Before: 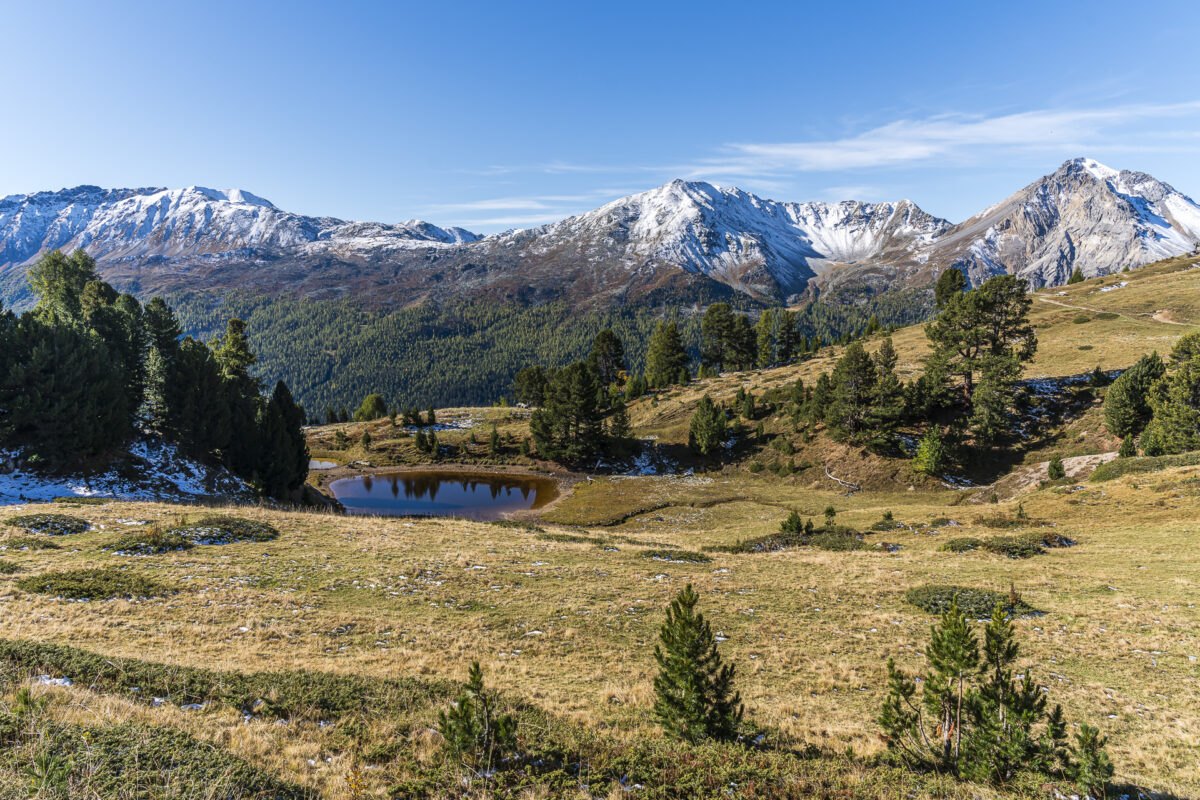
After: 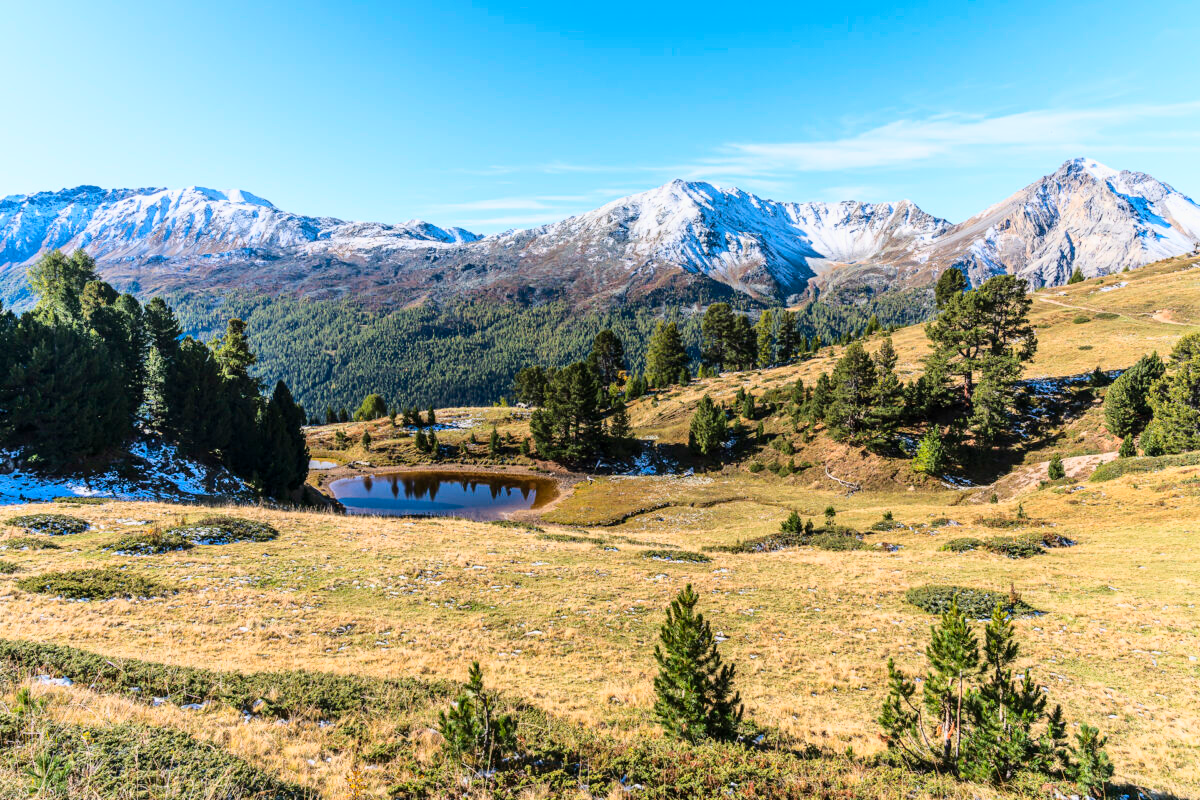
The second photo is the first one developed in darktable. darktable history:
color balance rgb: contrast -10%
base curve: curves: ch0 [(0, 0) (0.028, 0.03) (0.121, 0.232) (0.46, 0.748) (0.859, 0.968) (1, 1)]
